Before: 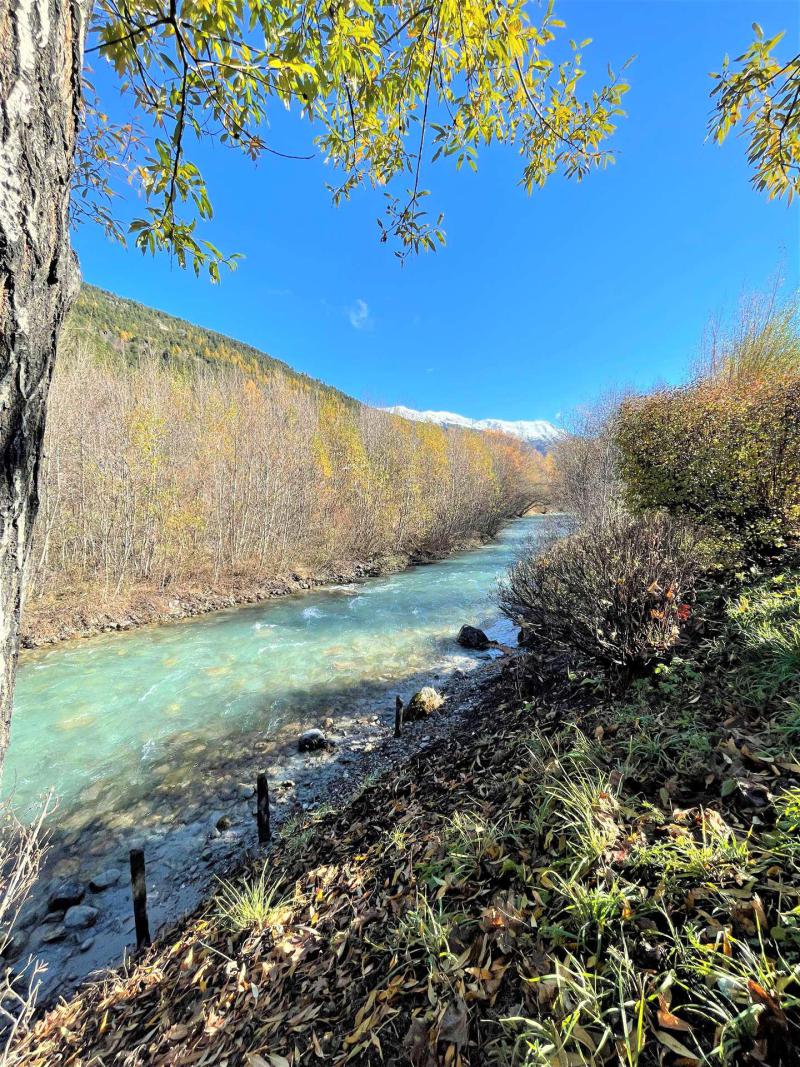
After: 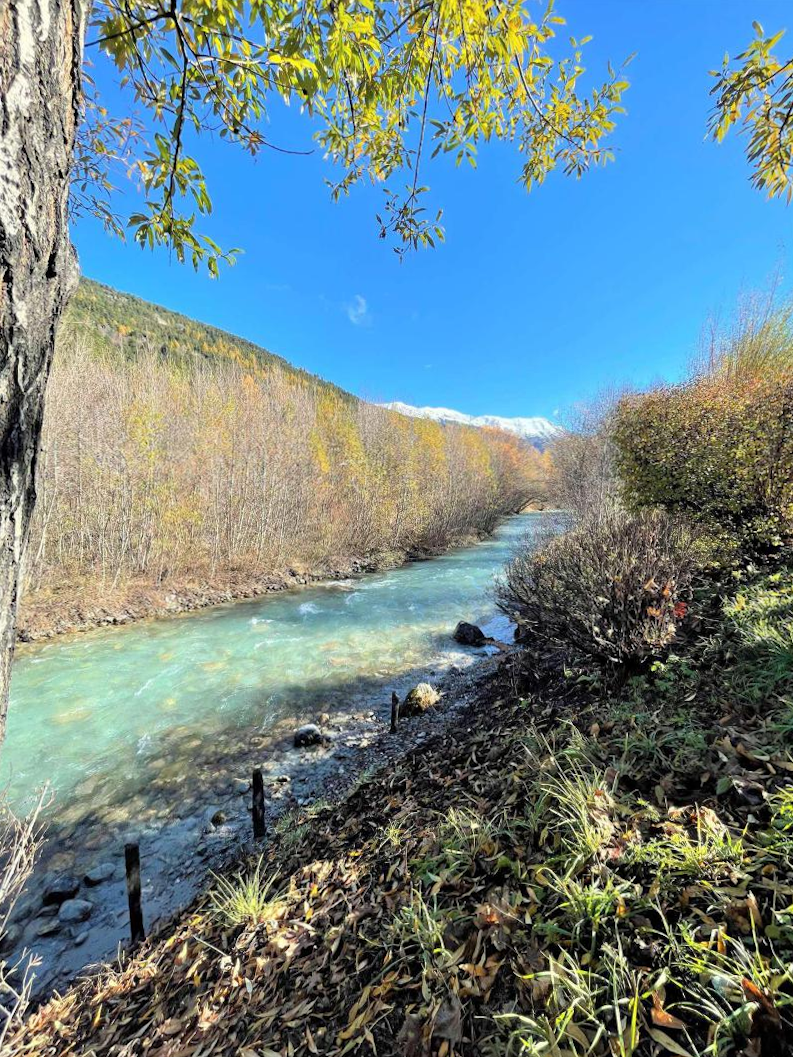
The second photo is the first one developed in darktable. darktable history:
crop and rotate: angle -0.373°
